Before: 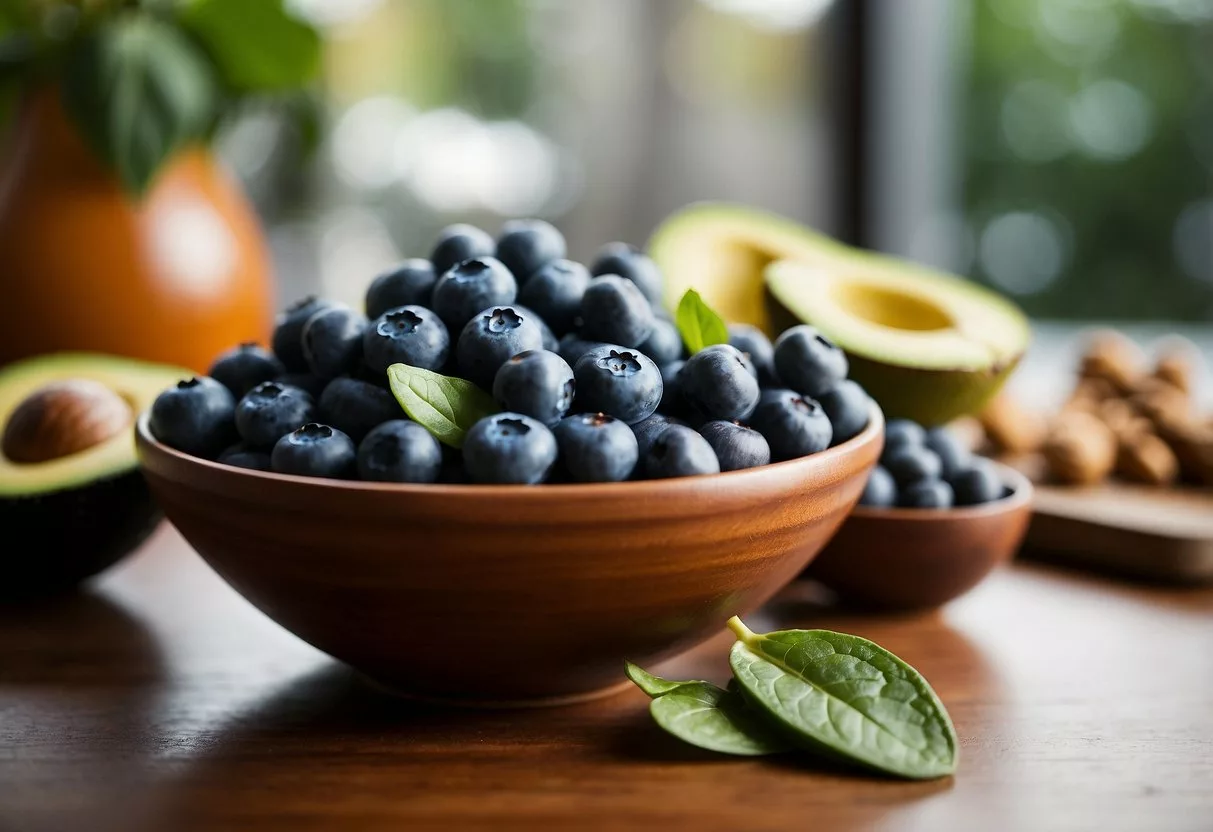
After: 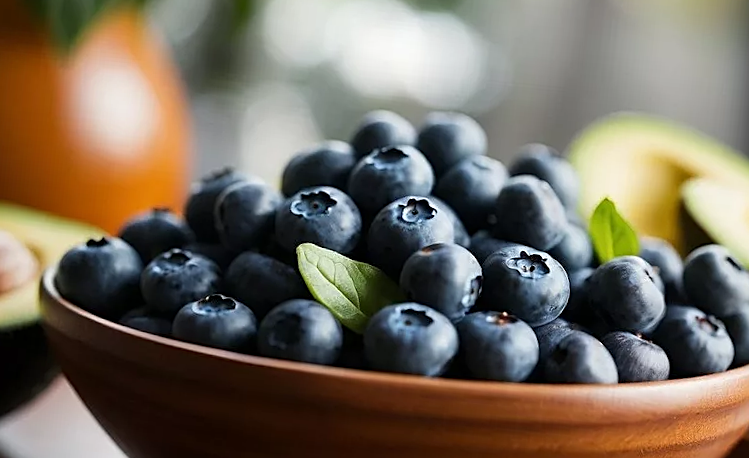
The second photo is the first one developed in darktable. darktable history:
sharpen: on, module defaults
crop and rotate: angle -5.63°, left 2.181%, top 6.878%, right 27.453%, bottom 30.459%
